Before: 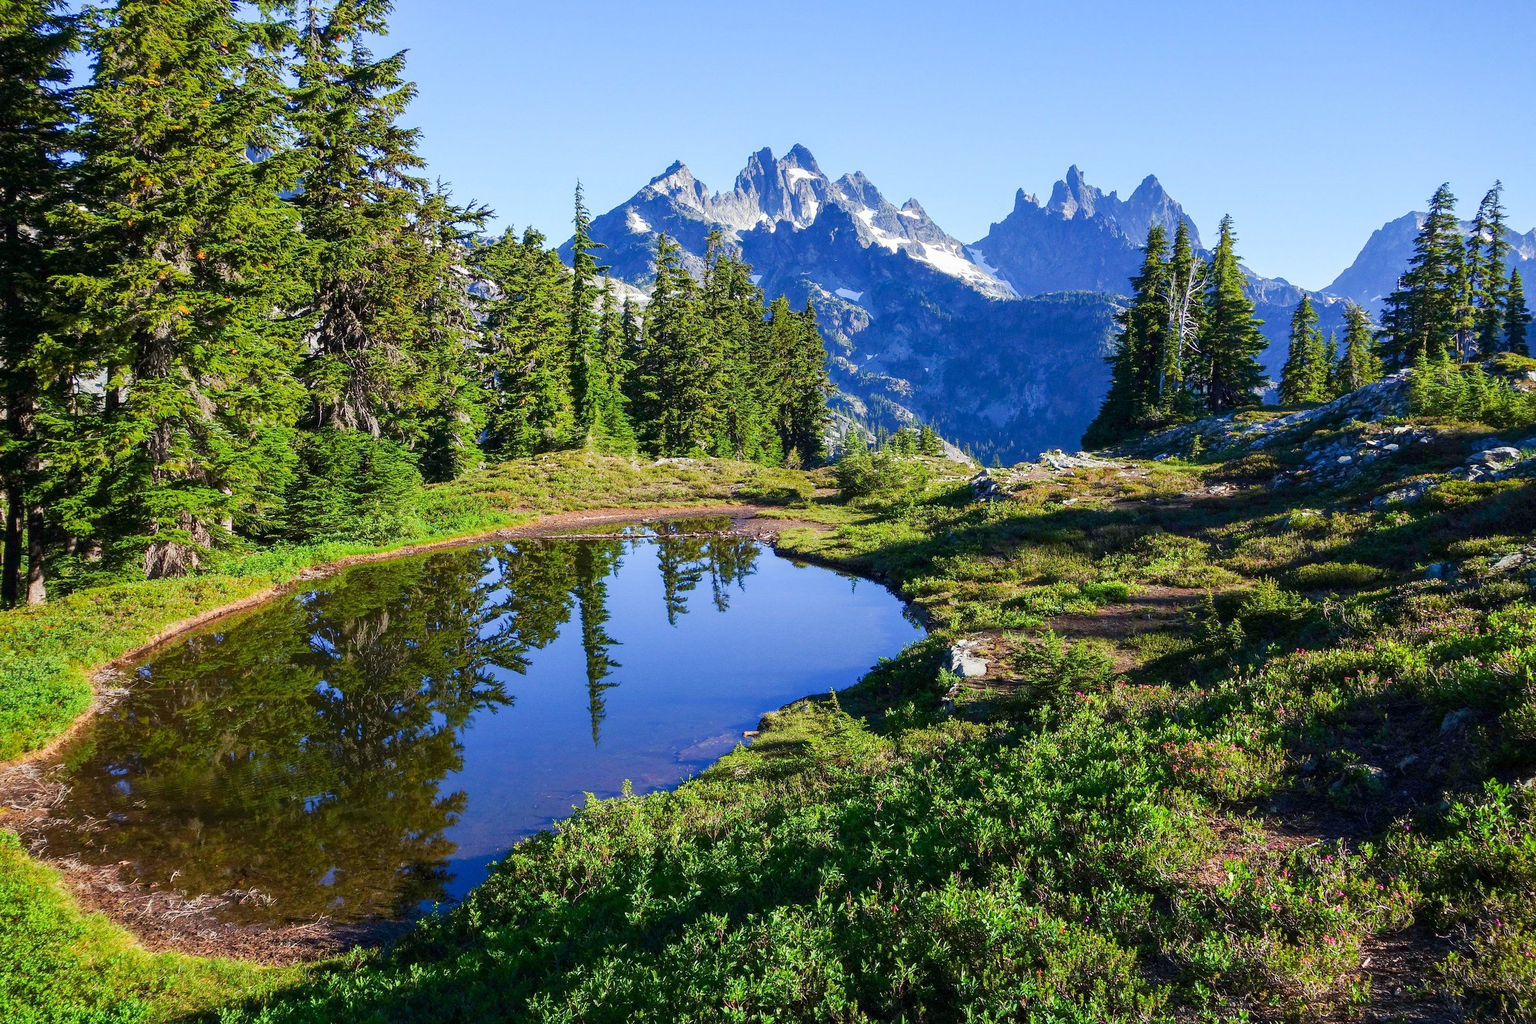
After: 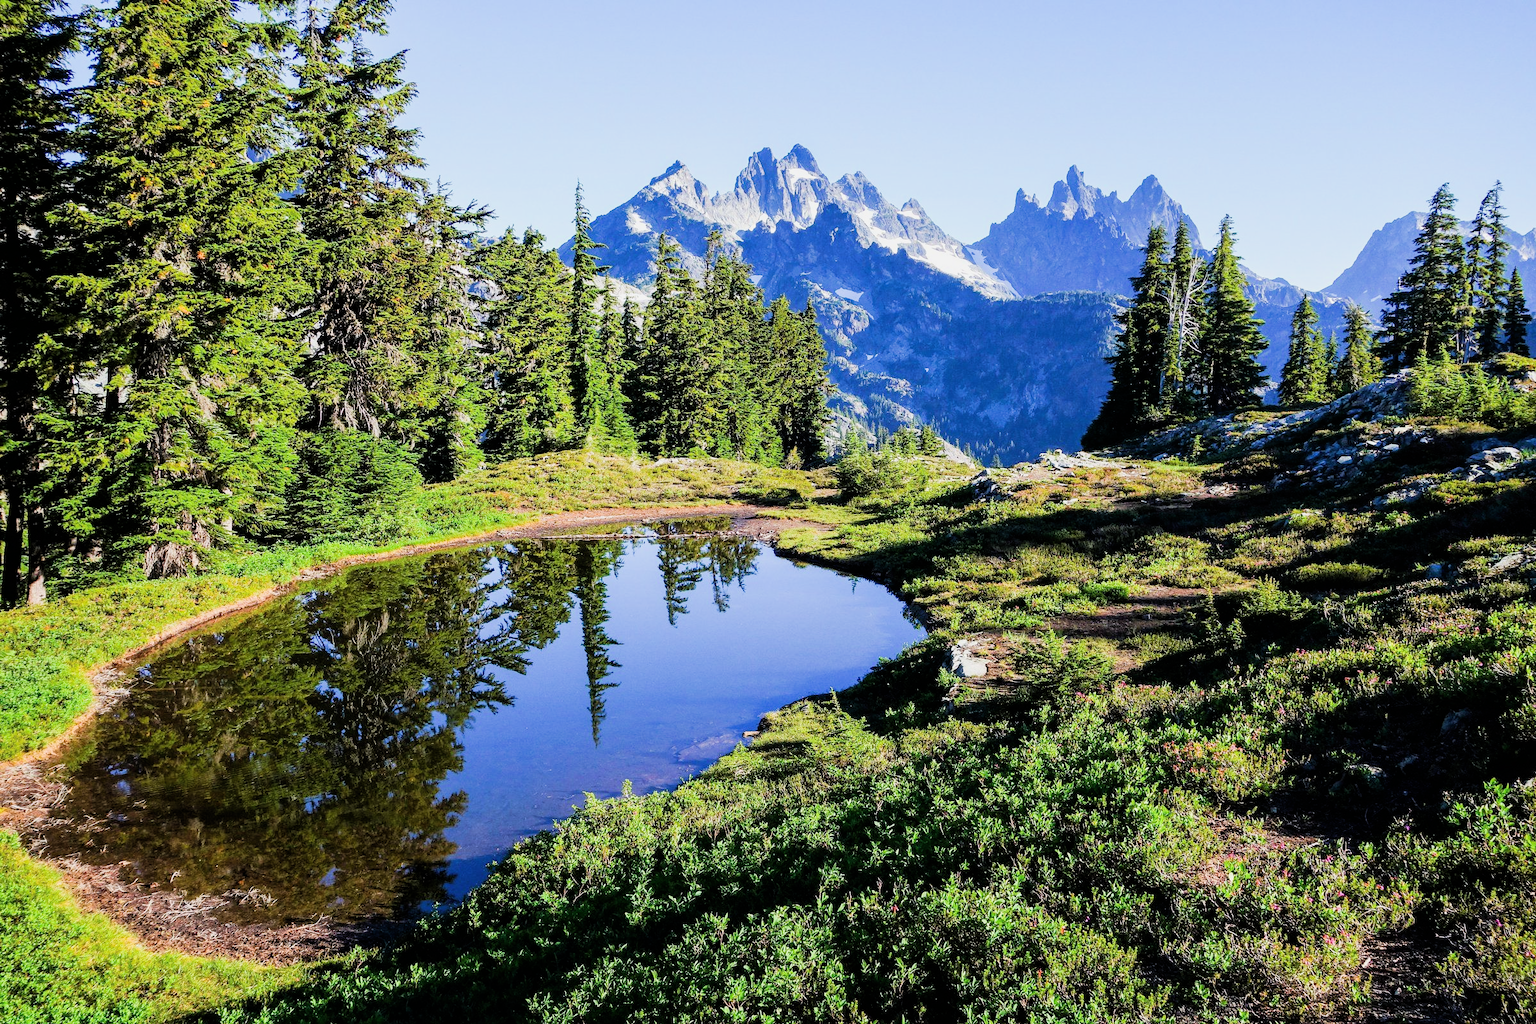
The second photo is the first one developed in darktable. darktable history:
exposure: black level correction -0.002, exposure 0.54 EV, compensate highlight preservation false
tone equalizer: on, module defaults
filmic rgb: black relative exposure -5 EV, hardness 2.88, contrast 1.3, highlights saturation mix -30%
